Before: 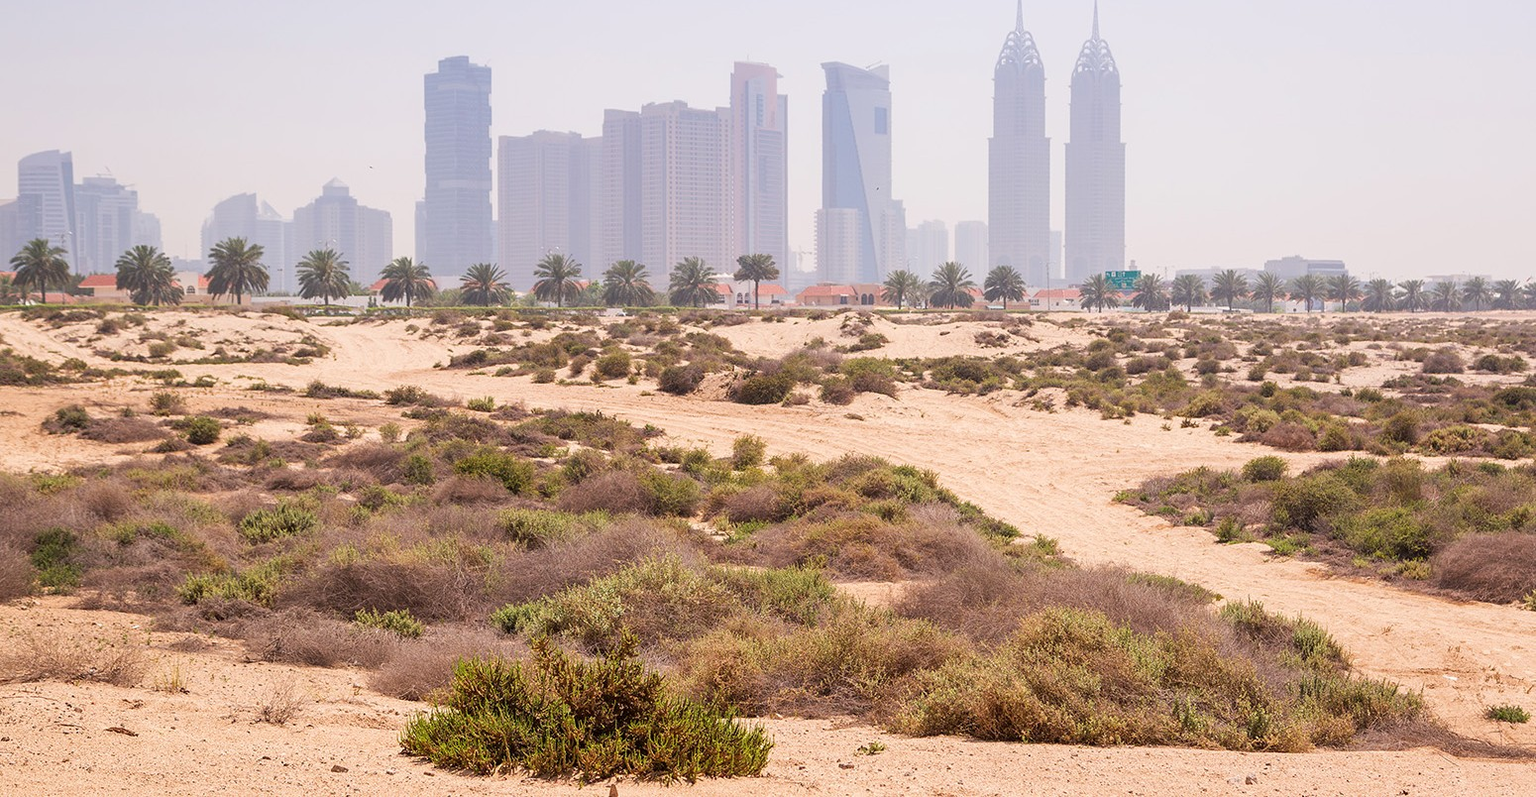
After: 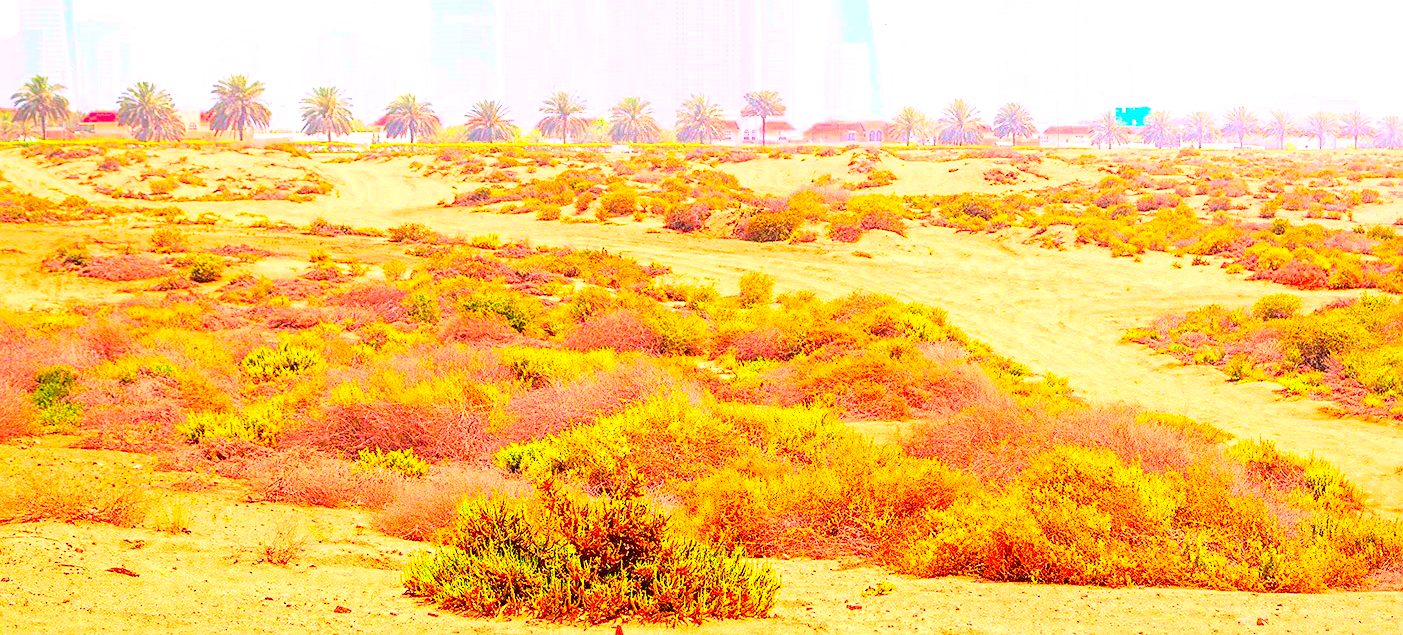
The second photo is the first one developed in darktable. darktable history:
sharpen: amount 0.212
crop: top 20.747%, right 9.472%, bottom 0.219%
exposure: black level correction 0, exposure 1.385 EV, compensate highlight preservation false
base curve: curves: ch0 [(0, 0) (0.028, 0.03) (0.121, 0.232) (0.46, 0.748) (0.859, 0.968) (1, 1)]
color correction: highlights b* 0, saturation 2.96
